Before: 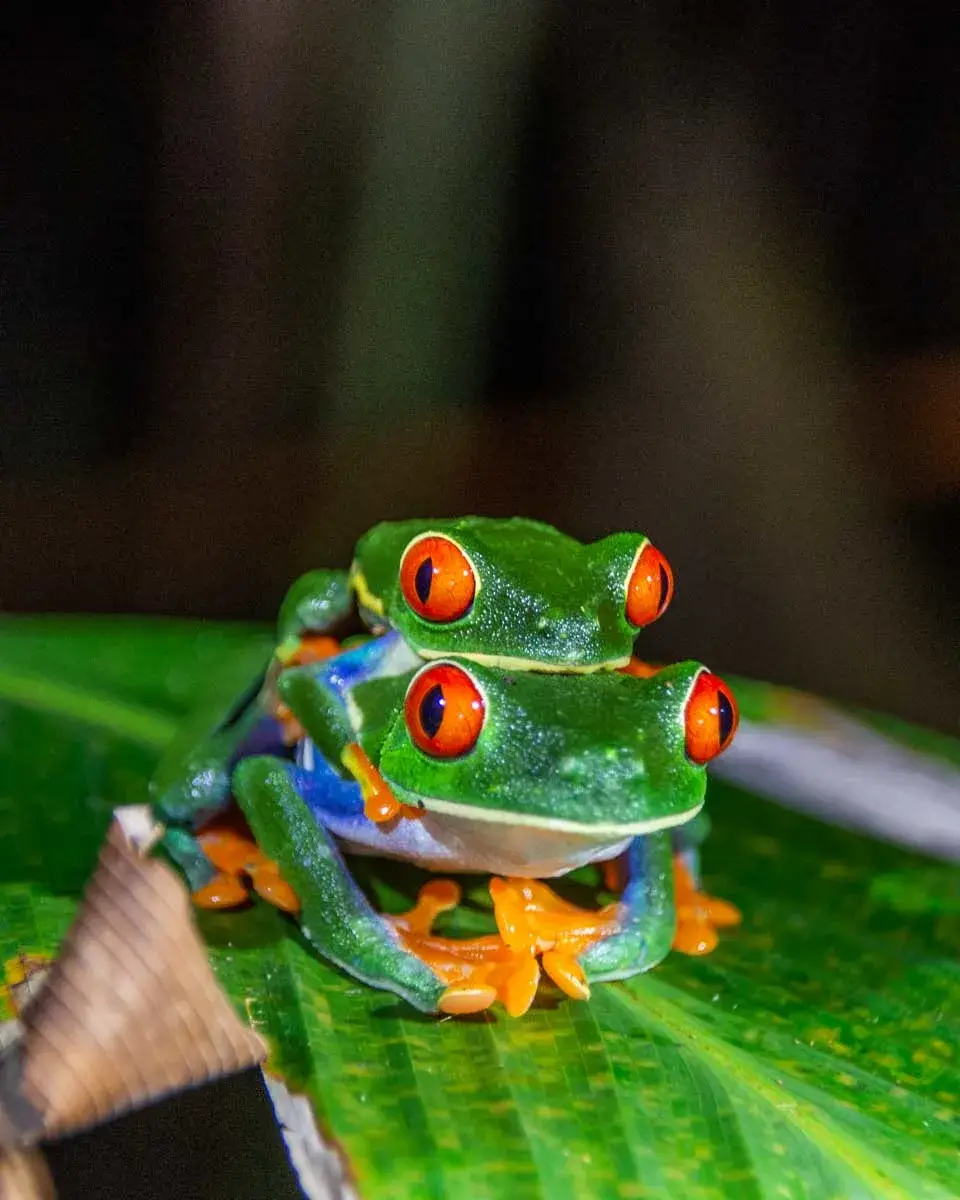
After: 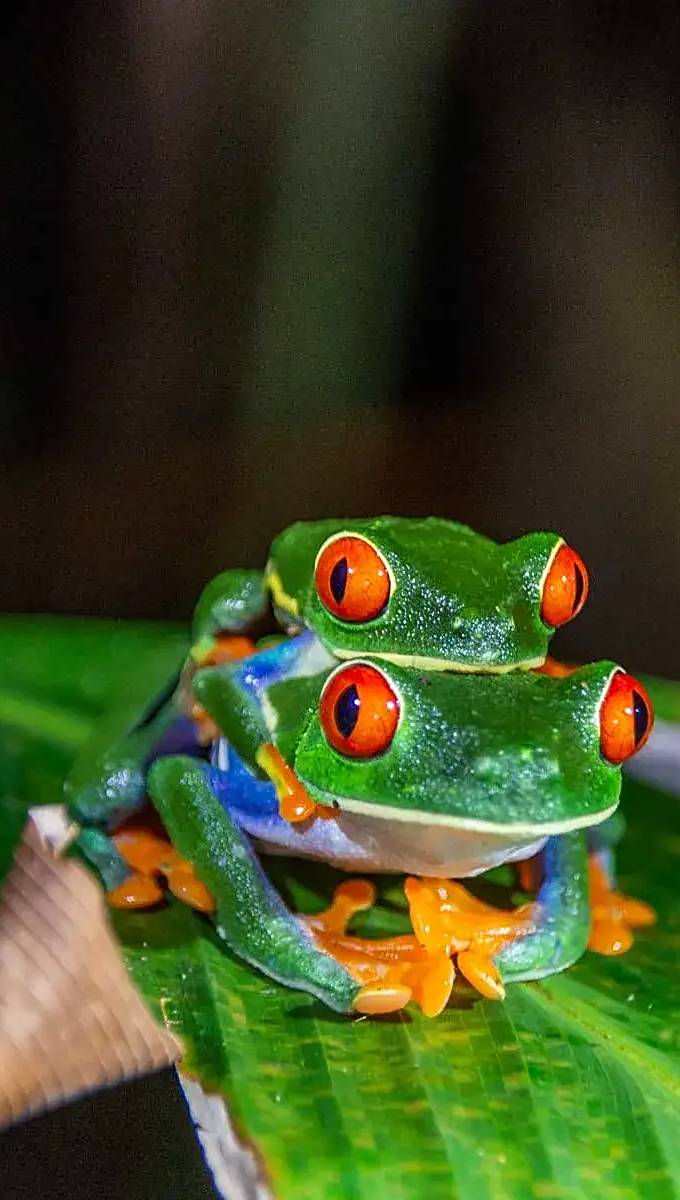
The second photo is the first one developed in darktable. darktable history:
crop and rotate: left 8.925%, right 20.153%
sharpen: on, module defaults
